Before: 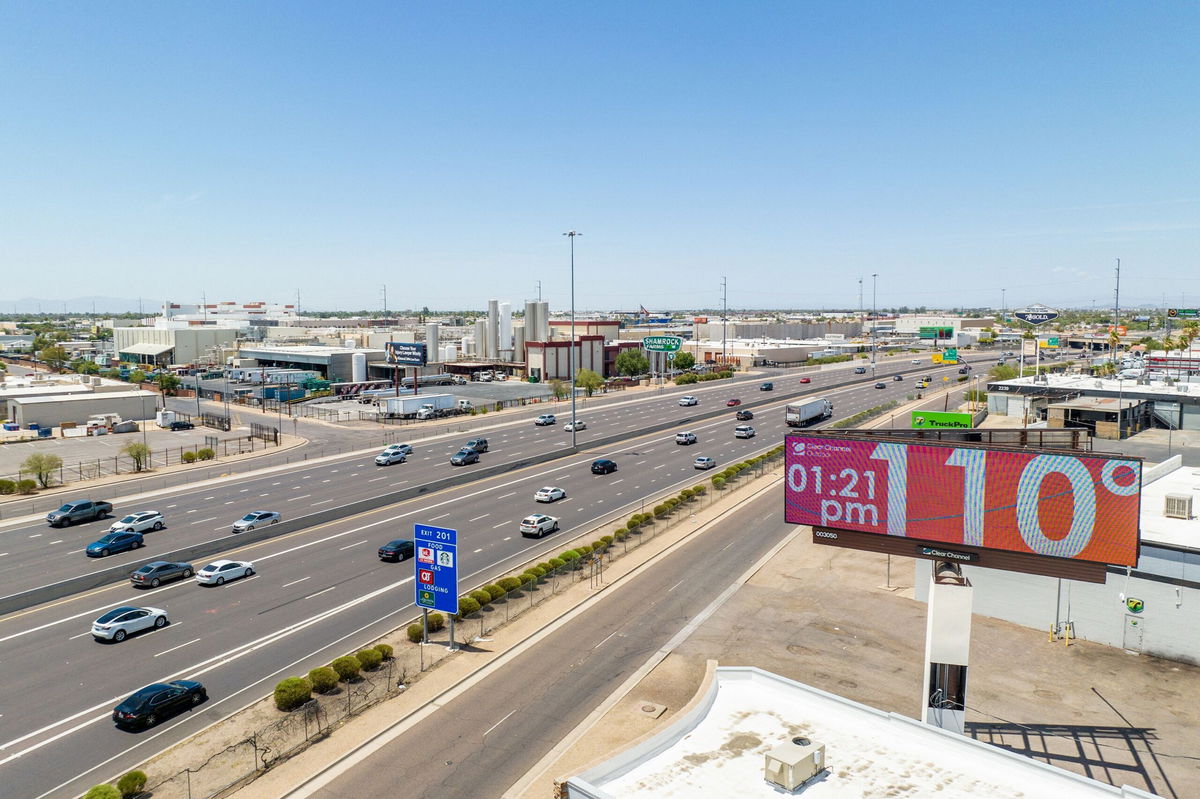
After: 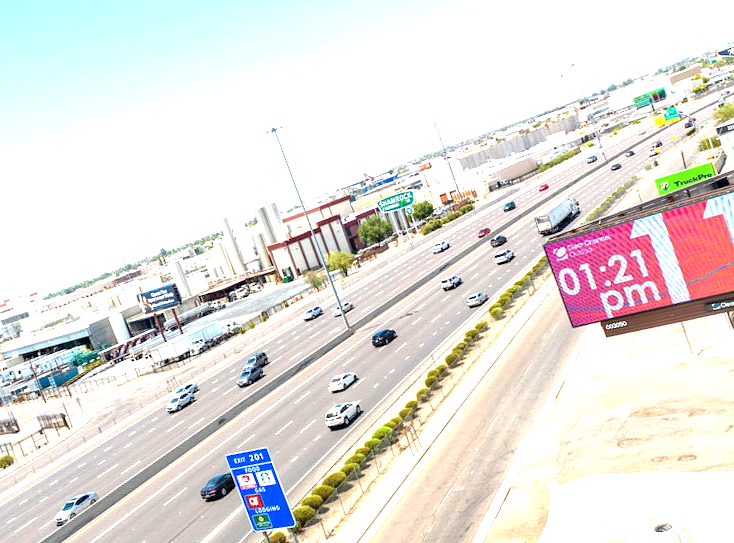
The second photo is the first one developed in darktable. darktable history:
exposure: black level correction 0, exposure 1.451 EV, compensate highlight preservation false
crop and rotate: angle 19.99°, left 6.826%, right 4.21%, bottom 1.163%
local contrast: highlights 105%, shadows 100%, detail 119%, midtone range 0.2
